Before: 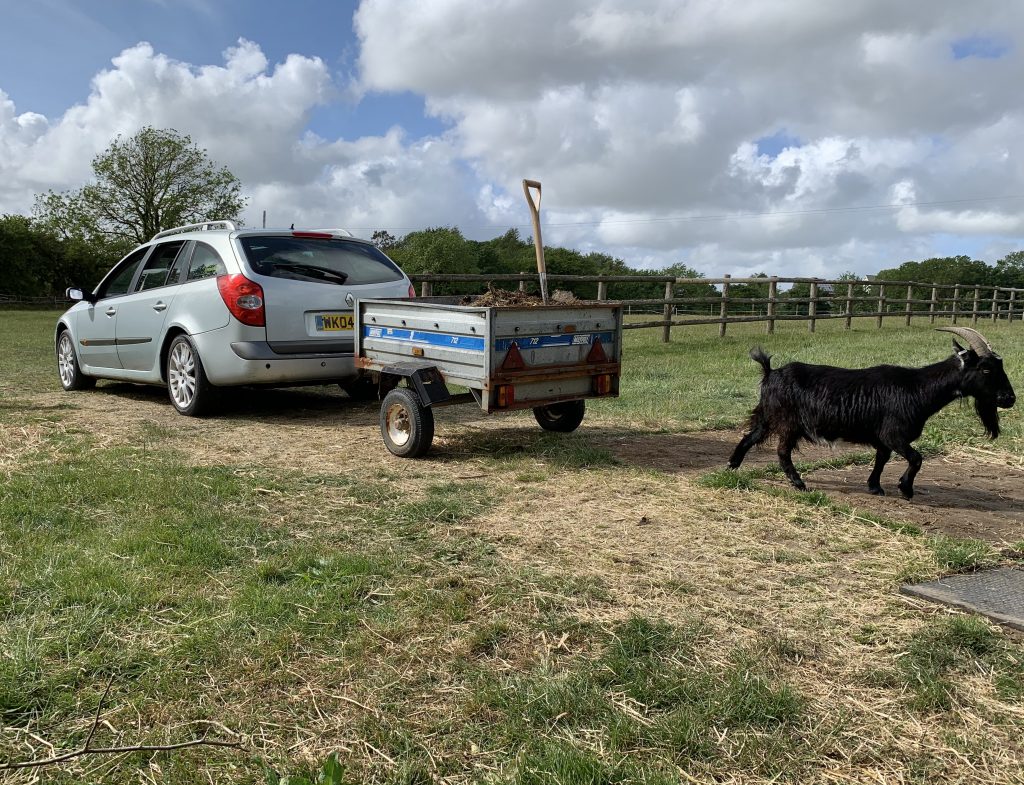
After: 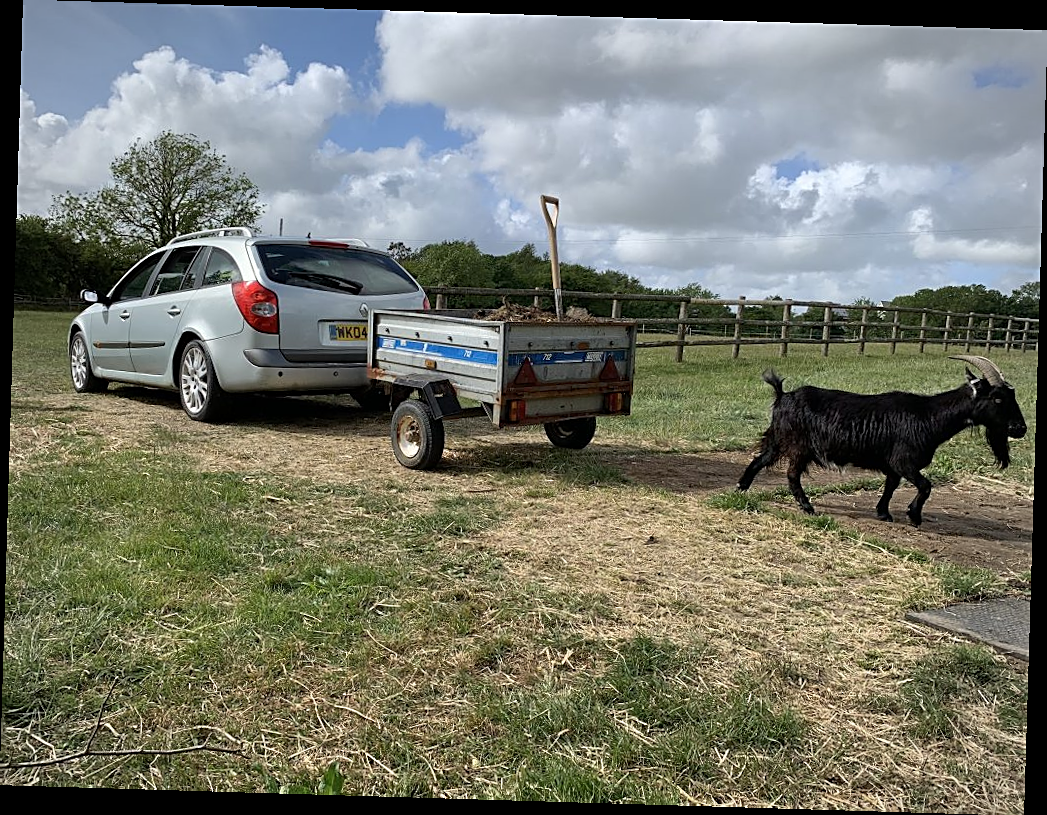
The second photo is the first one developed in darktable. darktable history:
sharpen: on, module defaults
rotate and perspective: rotation 1.72°, automatic cropping off
vignetting: fall-off radius 81.94%
